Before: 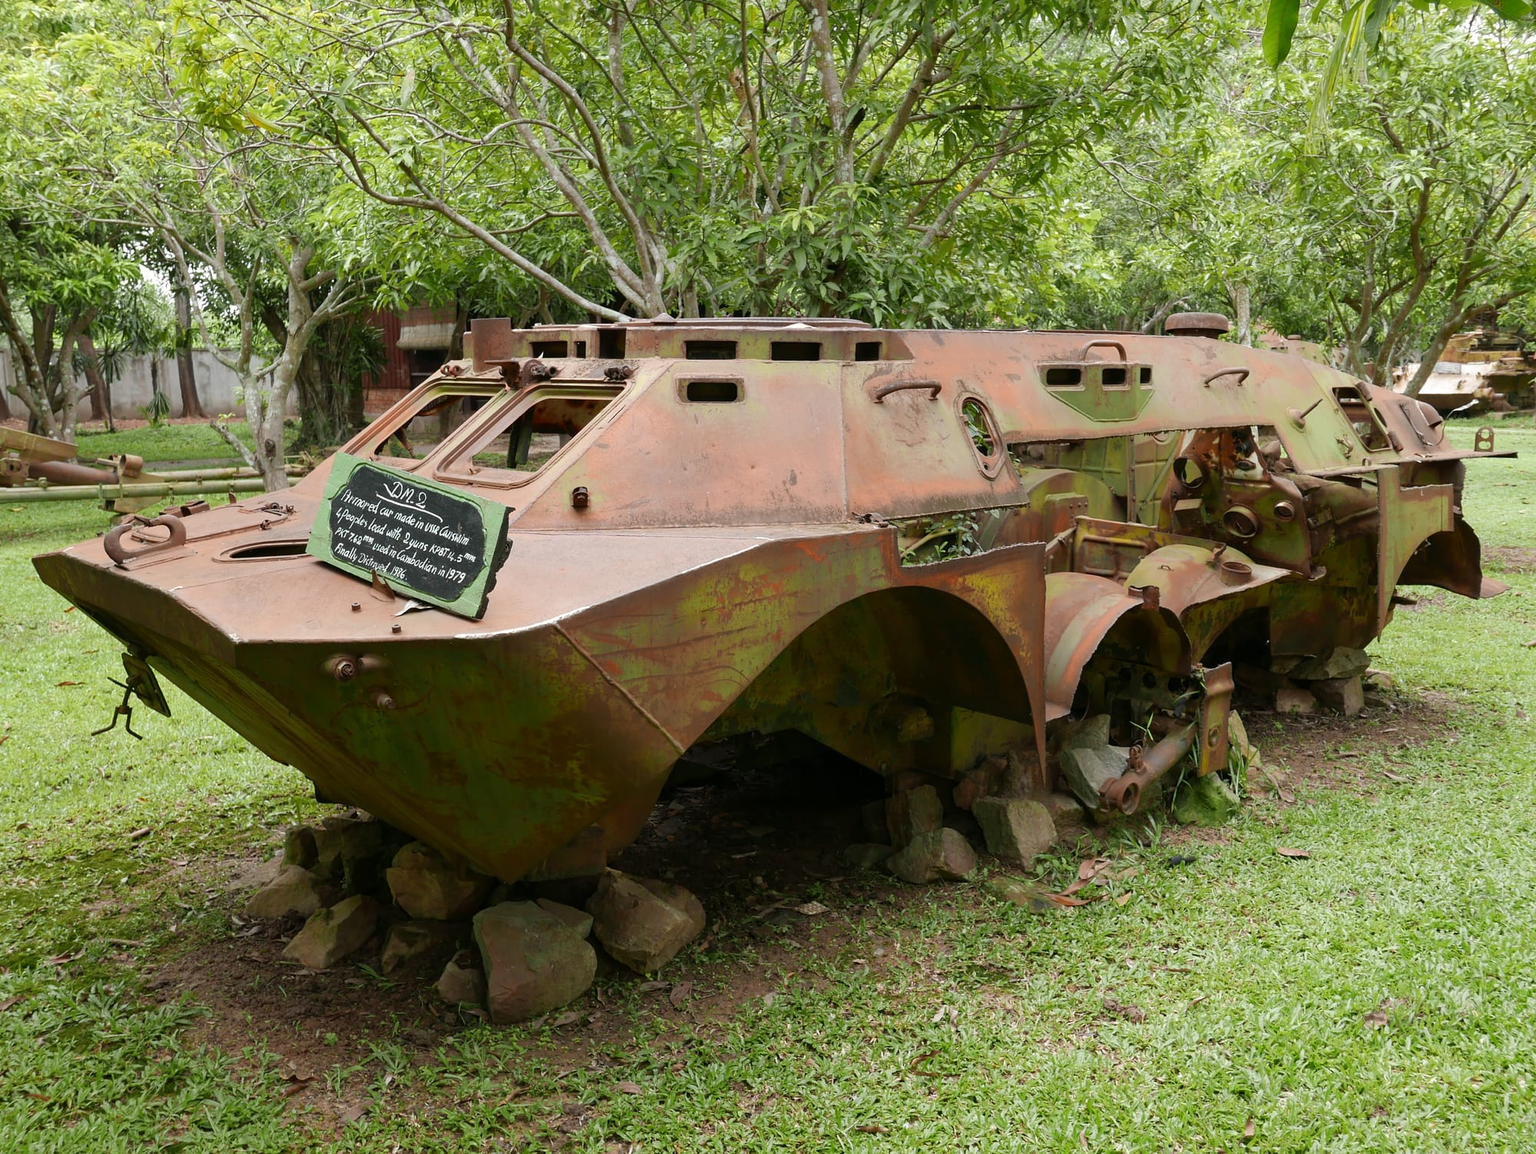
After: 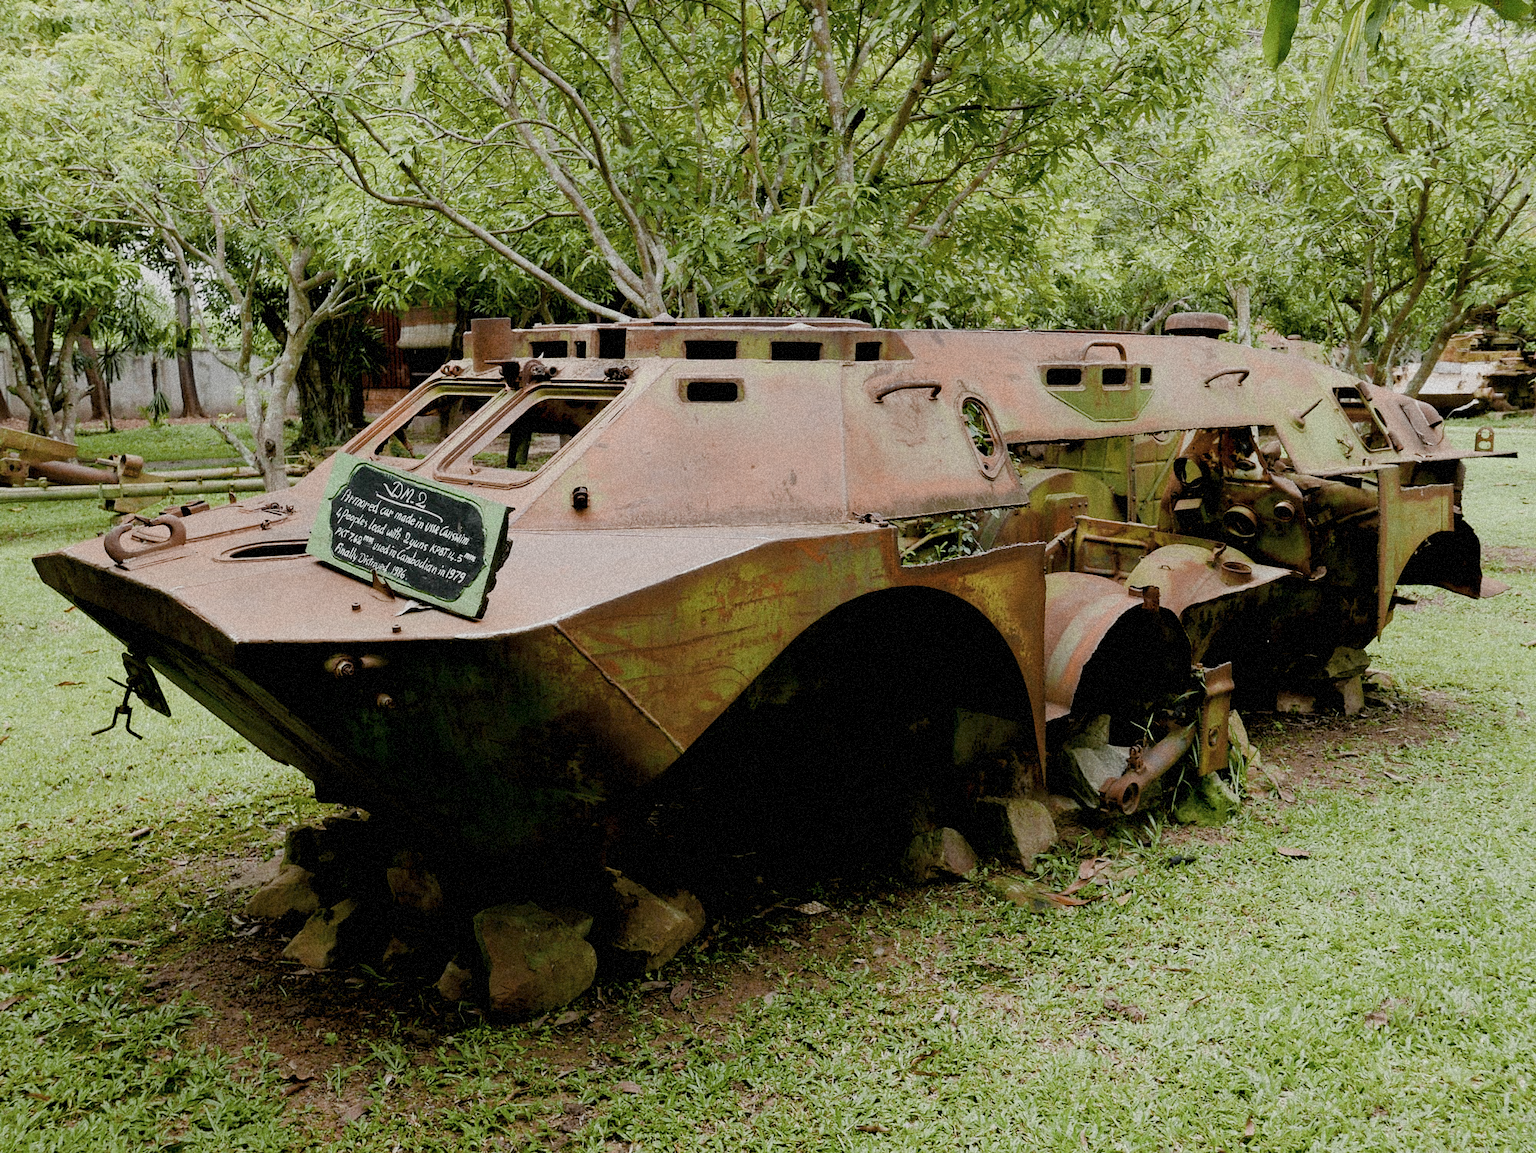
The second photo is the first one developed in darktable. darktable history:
color balance rgb: shadows lift › luminance -9.41%, highlights gain › luminance 17.6%, global offset › luminance -1.45%, perceptual saturation grading › highlights -17.77%, perceptual saturation grading › mid-tones 33.1%, perceptual saturation grading › shadows 50.52%, global vibrance 24.22%
contrast brightness saturation: contrast 0.1, saturation -0.36
filmic rgb: black relative exposure -8.79 EV, white relative exposure 4.98 EV, threshold 3 EV, target black luminance 0%, hardness 3.77, latitude 66.33%, contrast 0.822, shadows ↔ highlights balance 20%, color science v5 (2021), contrast in shadows safe, contrast in highlights safe, enable highlight reconstruction true
grain: coarseness 9.38 ISO, strength 34.99%, mid-tones bias 0%
